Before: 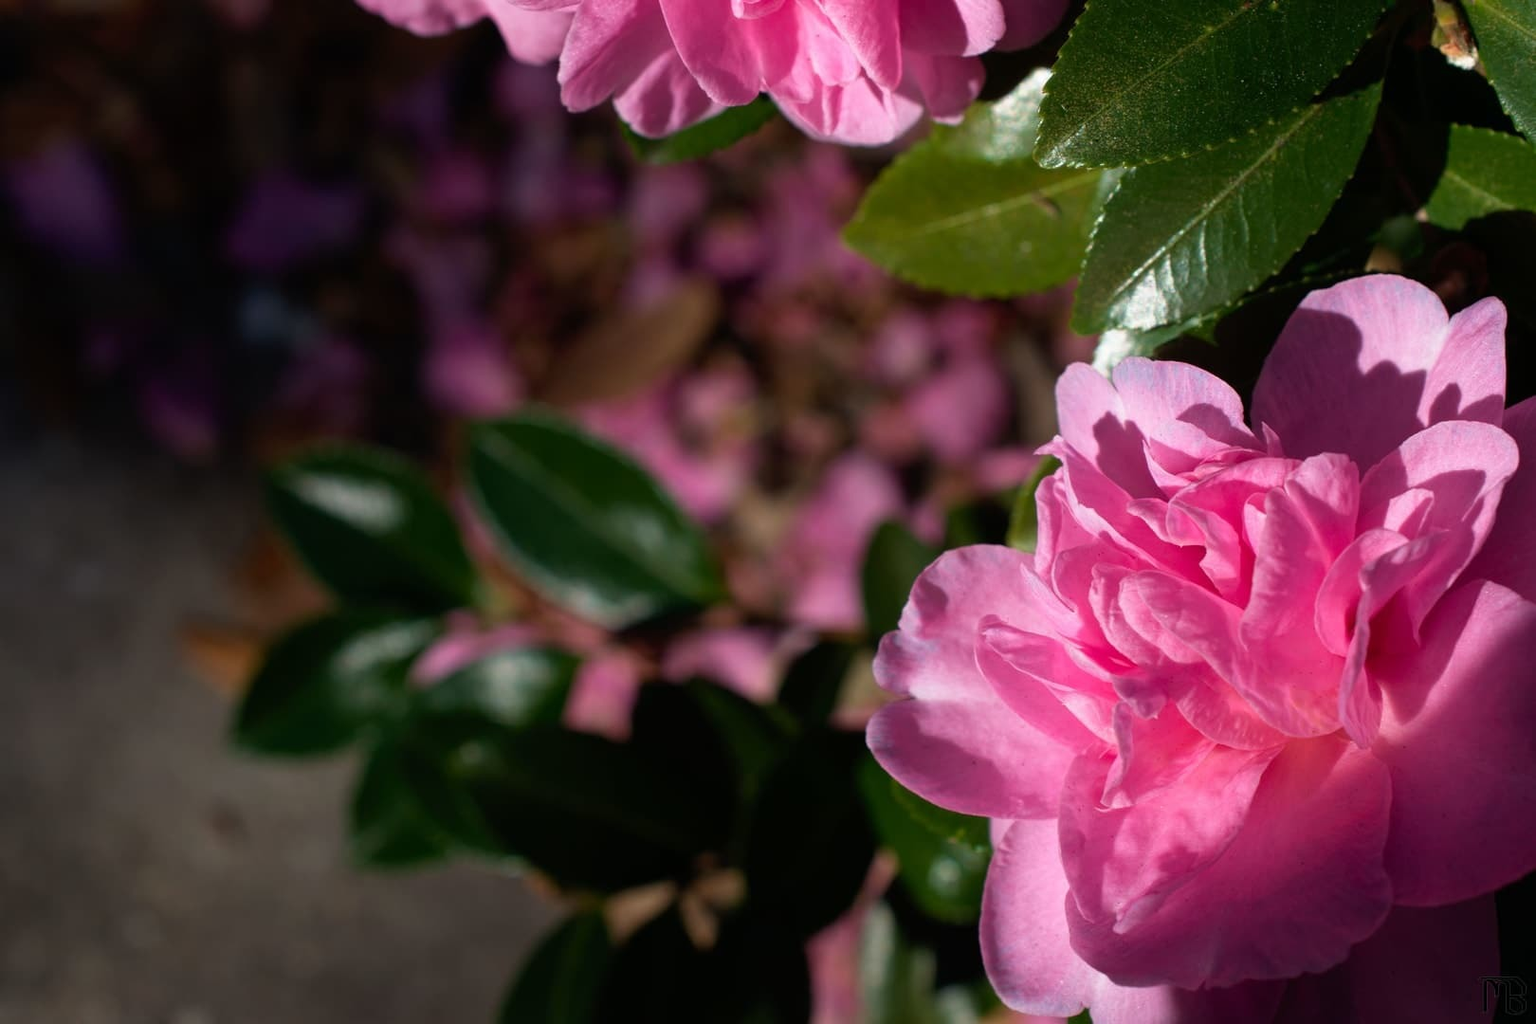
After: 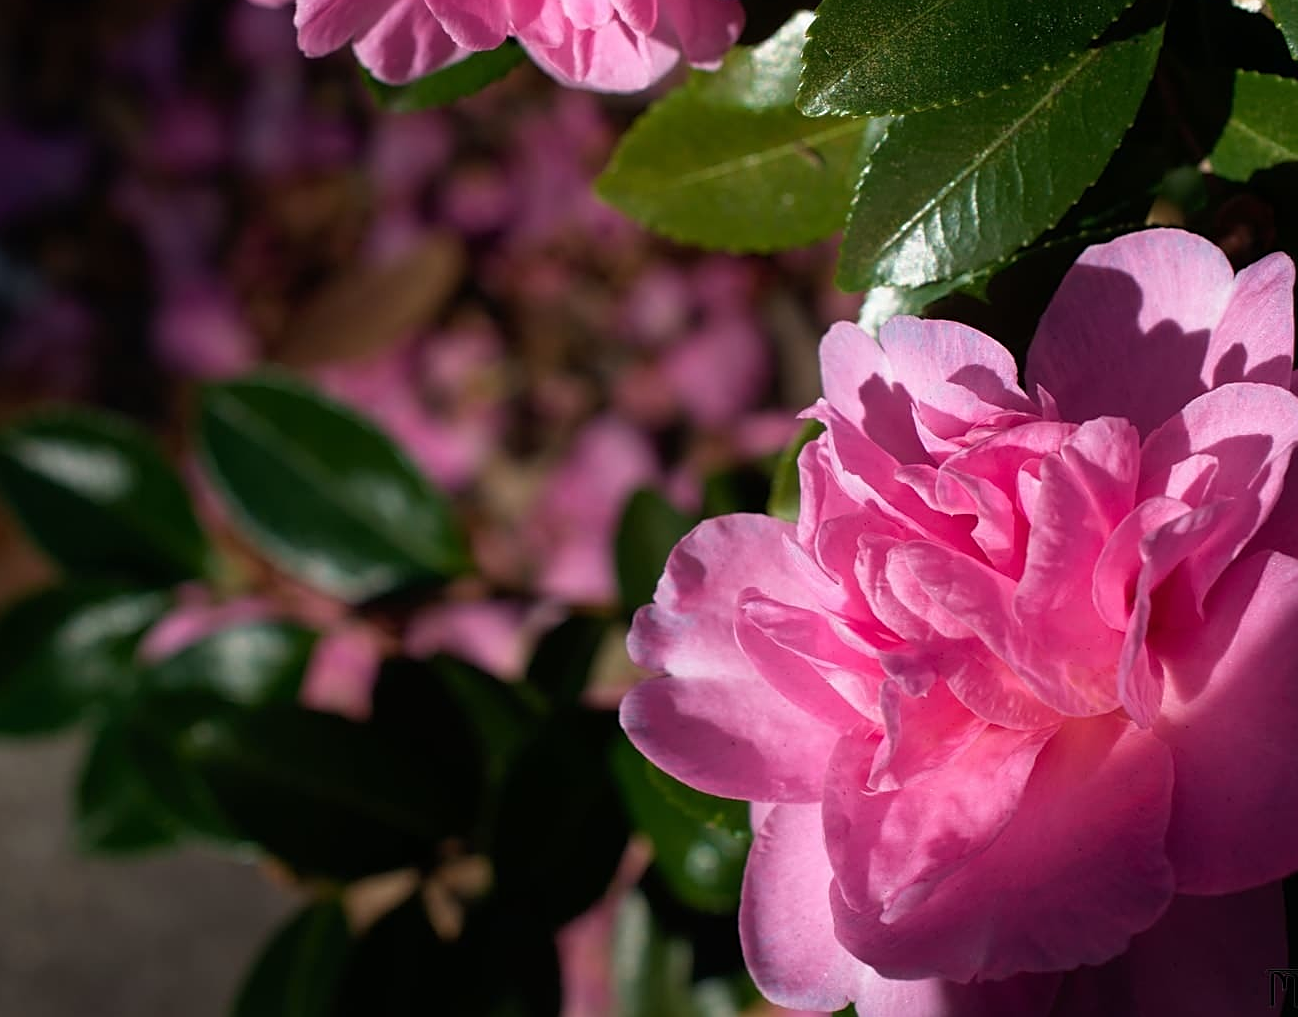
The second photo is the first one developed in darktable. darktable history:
crop and rotate: left 18.158%, top 5.817%, right 1.683%
sharpen: on, module defaults
